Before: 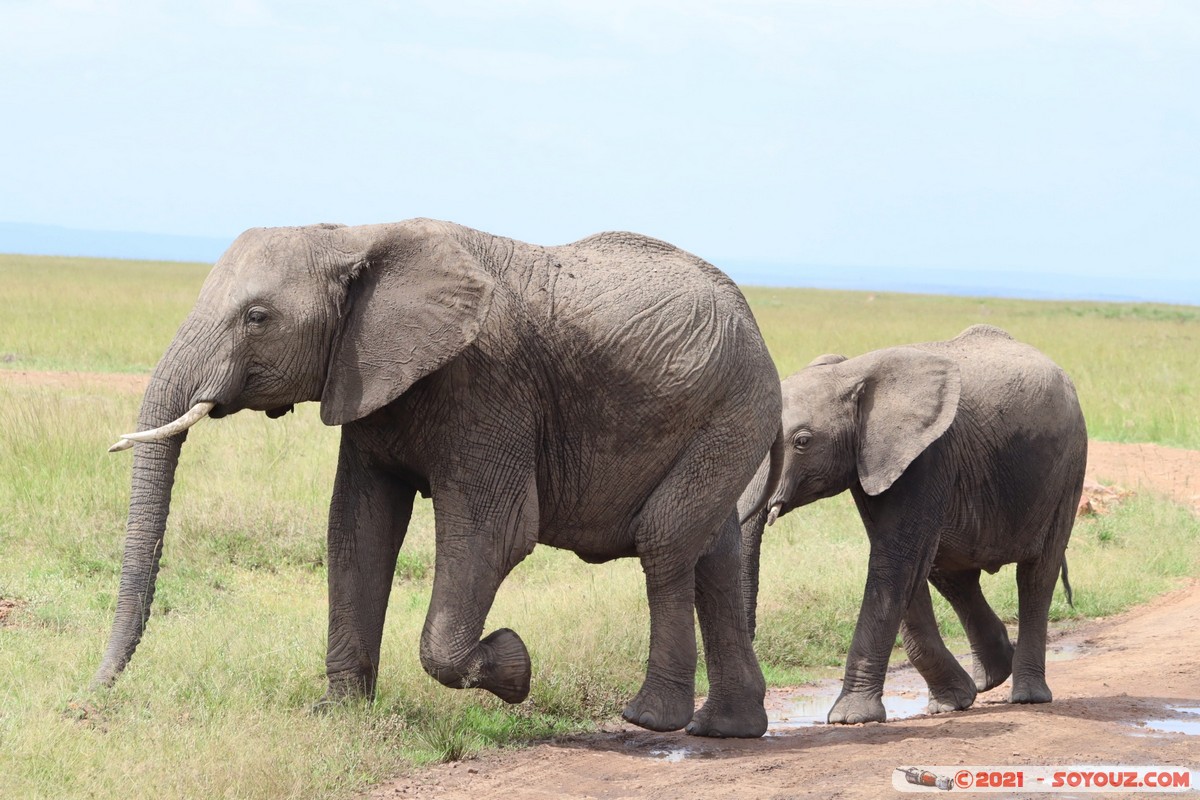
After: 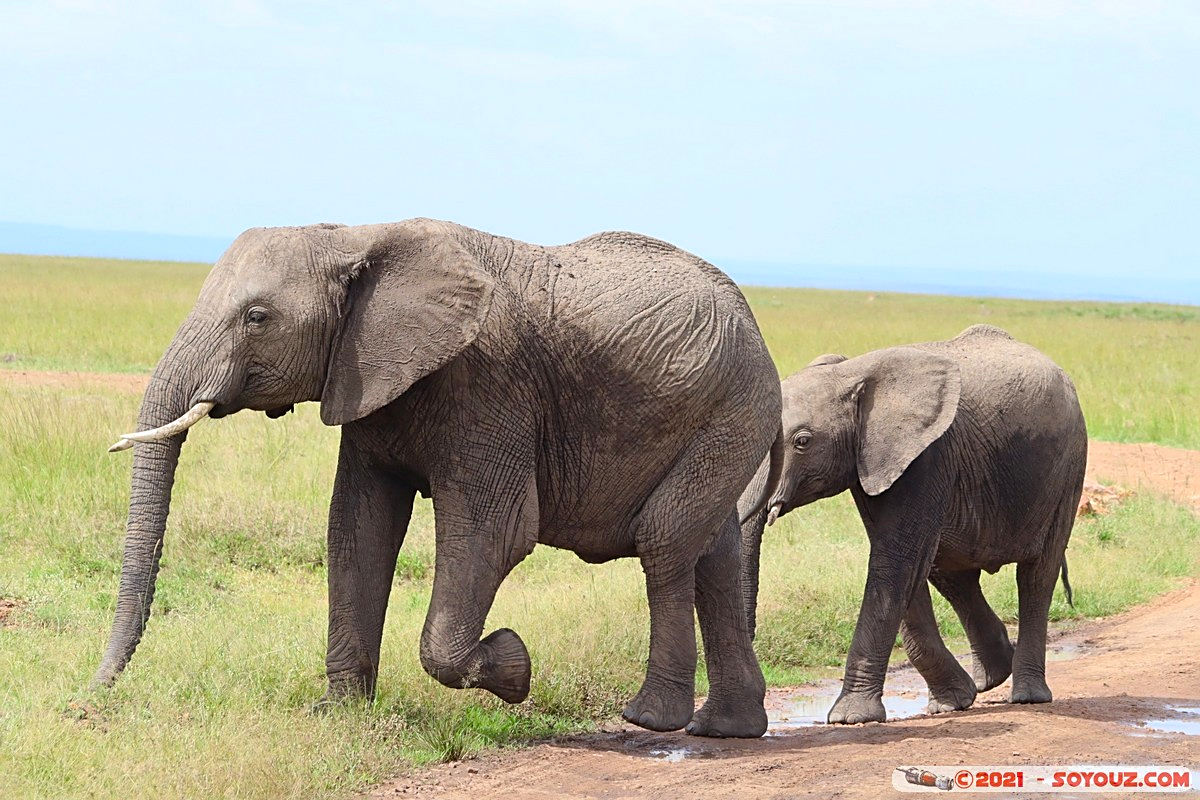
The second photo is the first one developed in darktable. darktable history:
color balance rgb: perceptual saturation grading › global saturation 25.524%, global vibrance 10.051%
sharpen: on, module defaults
